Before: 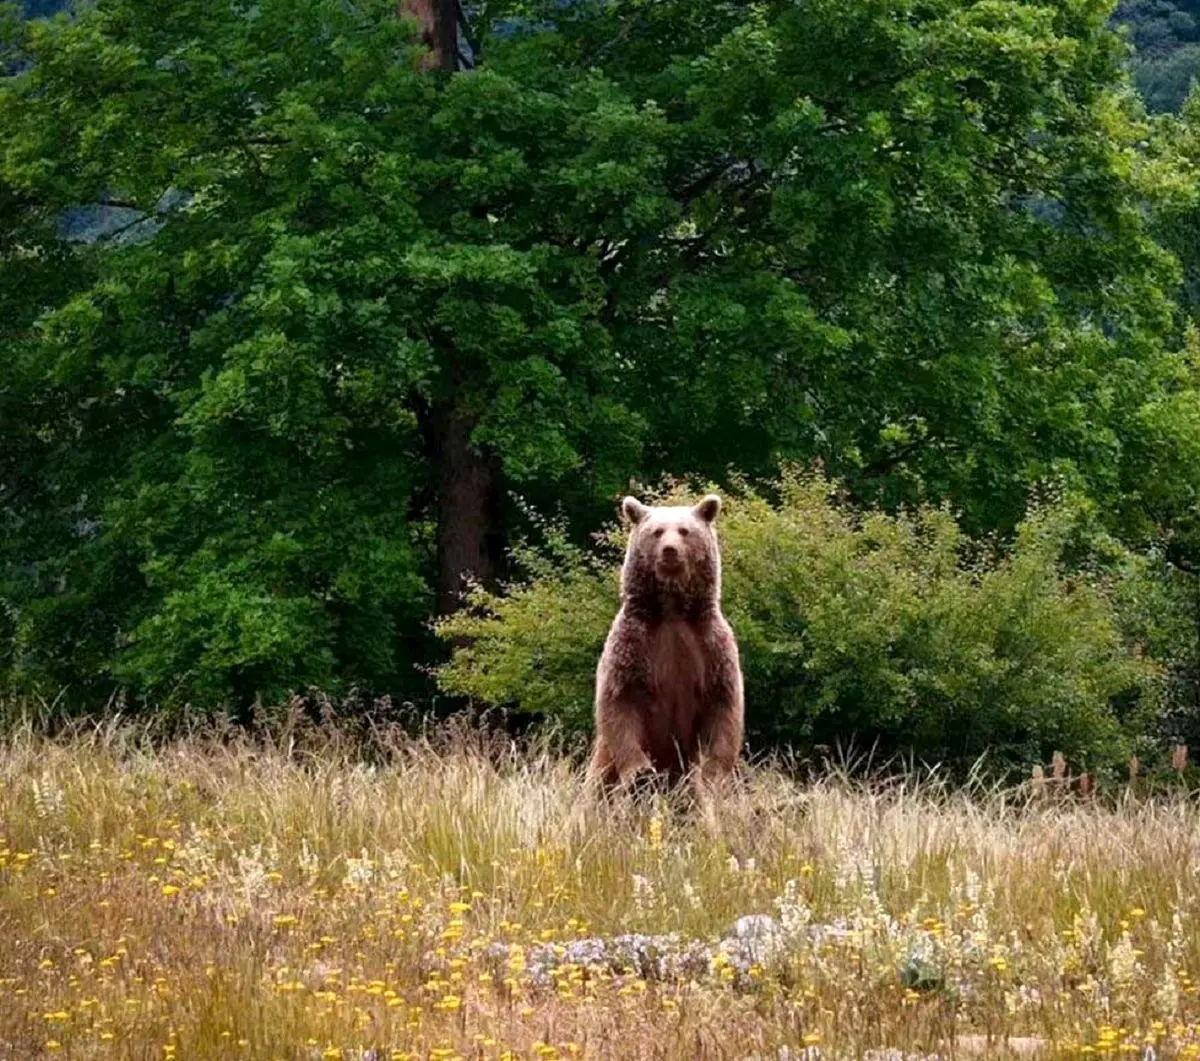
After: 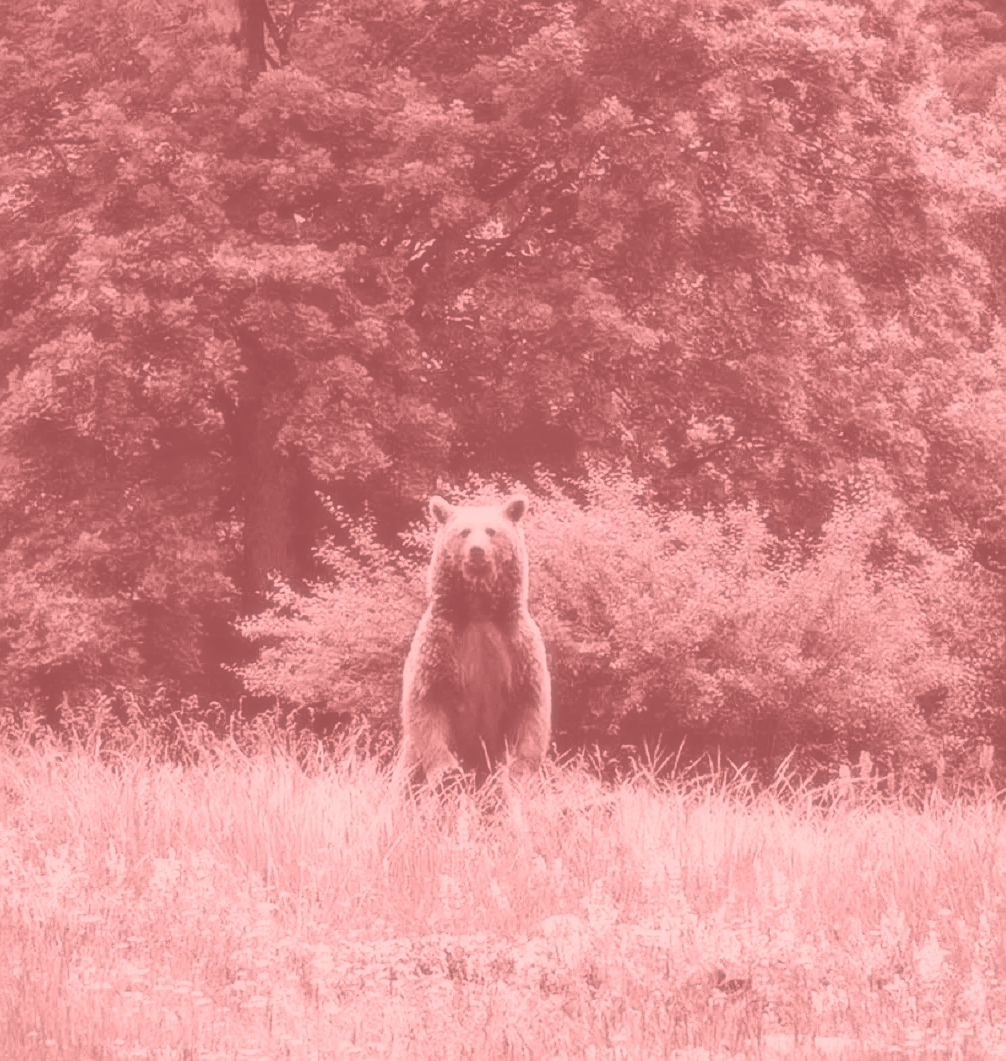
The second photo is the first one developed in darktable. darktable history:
exposure: exposure -0.116 EV, compensate exposure bias true, compensate highlight preservation false
contrast brightness saturation: saturation -0.05
base curve: curves: ch0 [(0, 0) (0.028, 0.03) (0.121, 0.232) (0.46, 0.748) (0.859, 0.968) (1, 1)], preserve colors none
crop: left 16.145%
colorize: saturation 51%, source mix 50.67%, lightness 50.67%
soften: size 19.52%, mix 20.32%
sharpen: on, module defaults
local contrast: detail 110%
